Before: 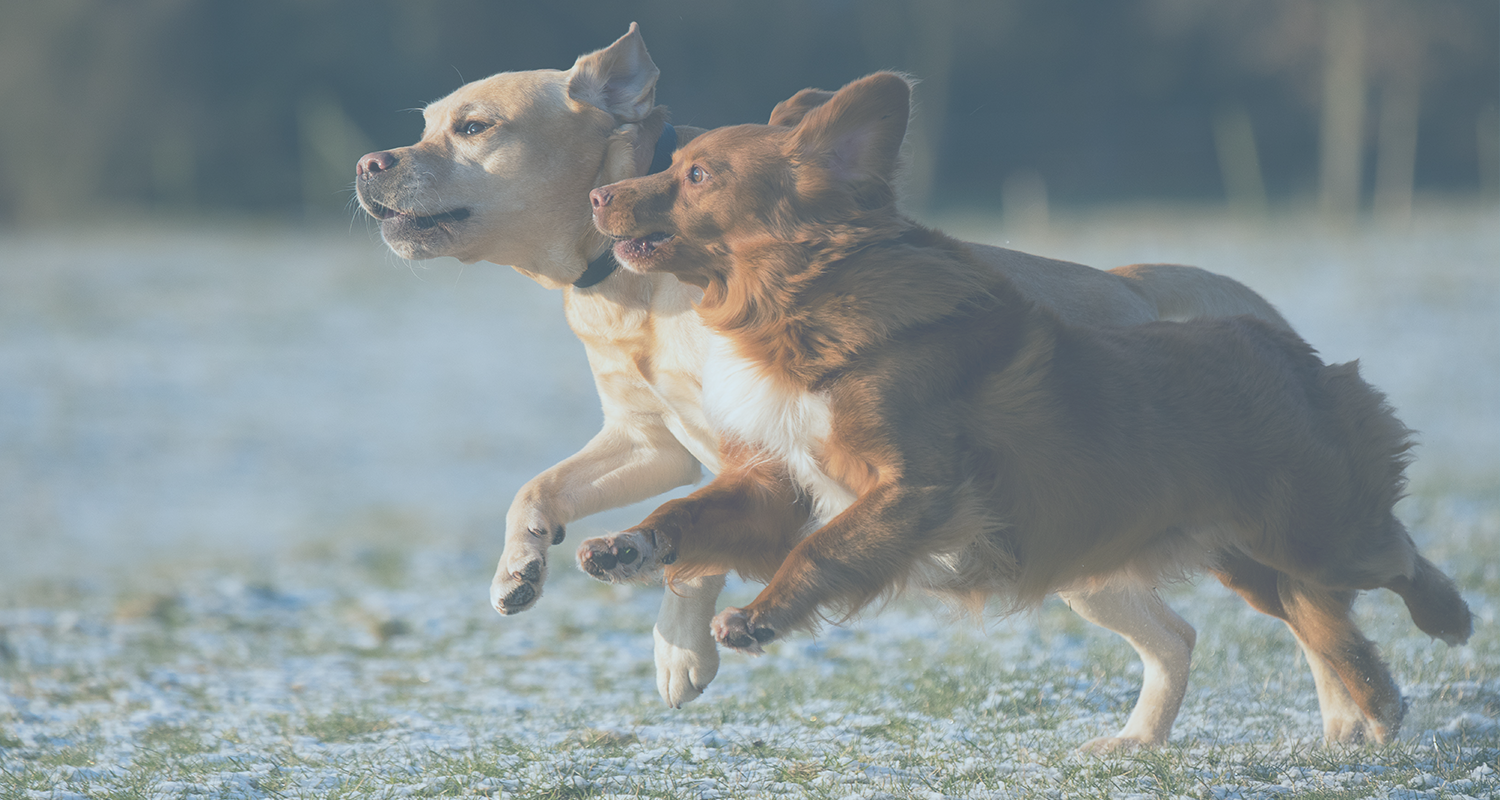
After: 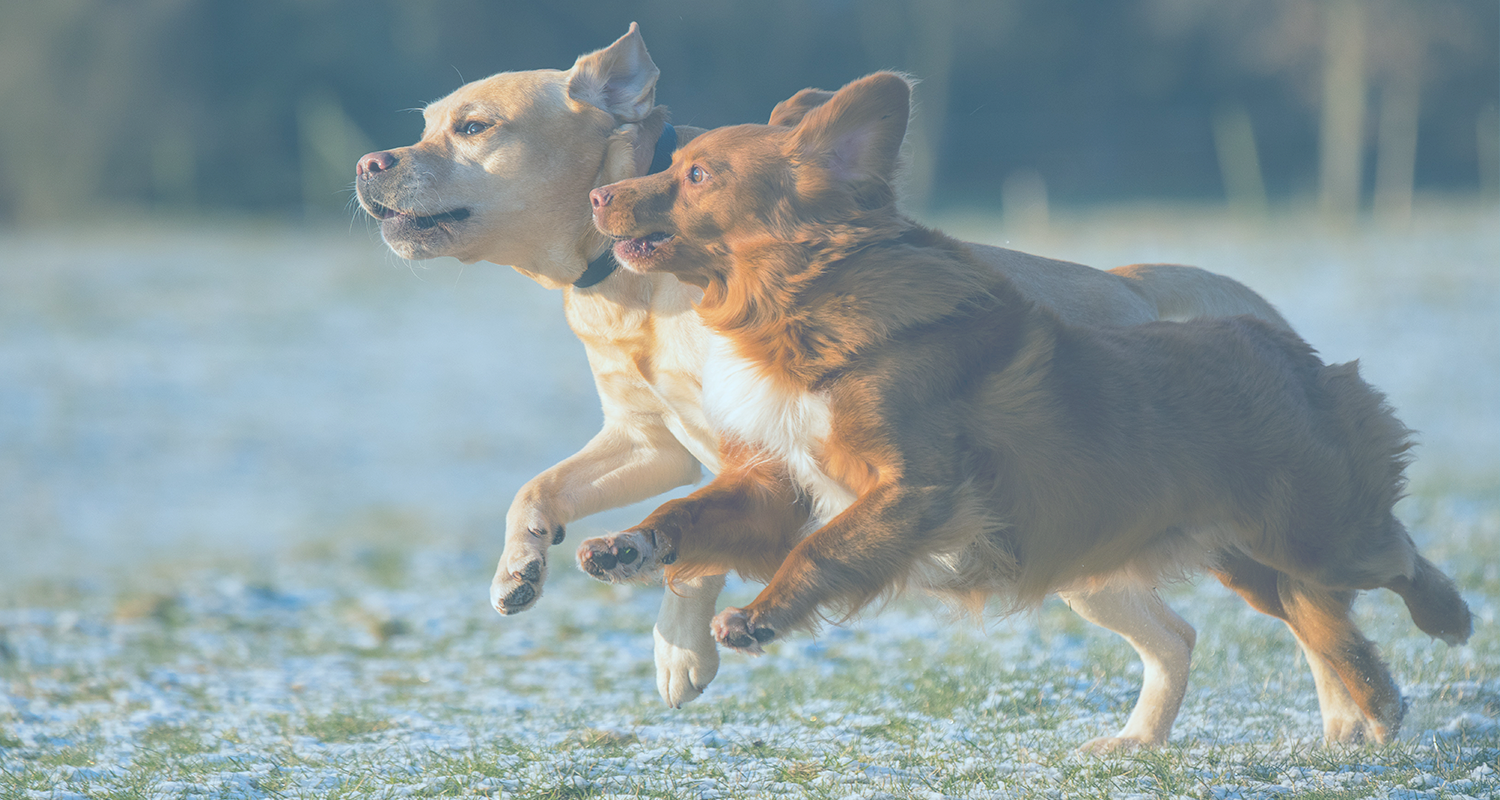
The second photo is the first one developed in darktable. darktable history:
color balance rgb: perceptual saturation grading › global saturation 25%, perceptual brilliance grading › mid-tones 10%, perceptual brilliance grading › shadows 15%, global vibrance 20%
local contrast: highlights 0%, shadows 0%, detail 133%
